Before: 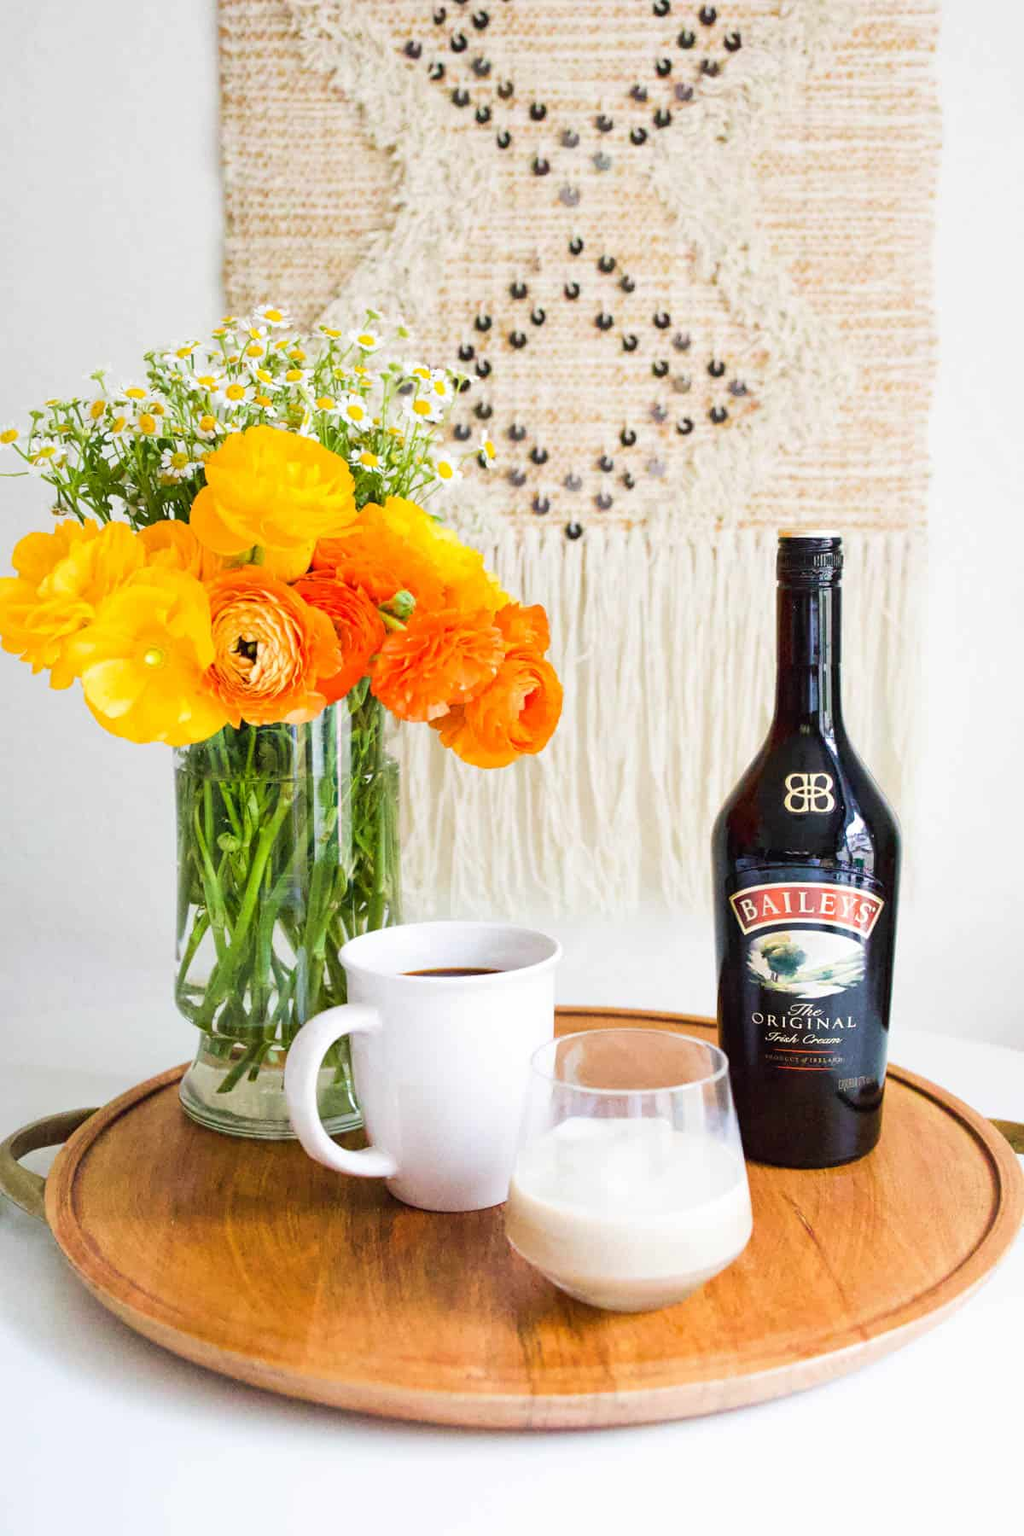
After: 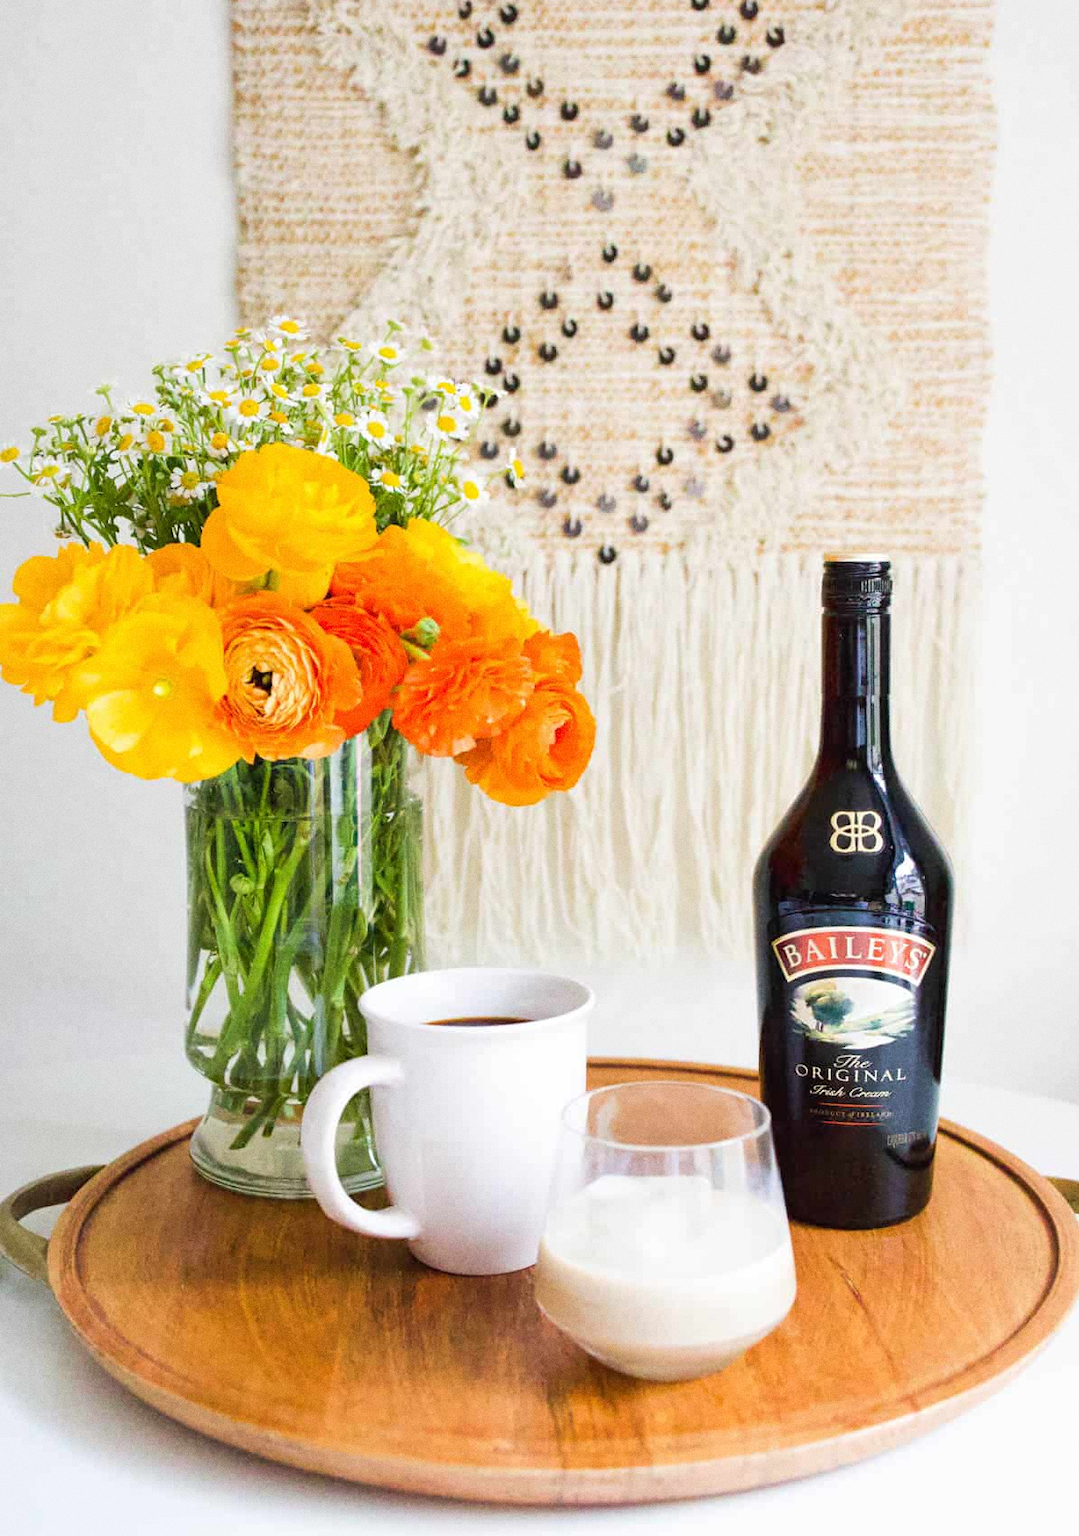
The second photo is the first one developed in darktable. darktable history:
crop: top 0.448%, right 0.264%, bottom 5.045%
grain: coarseness 0.09 ISO
